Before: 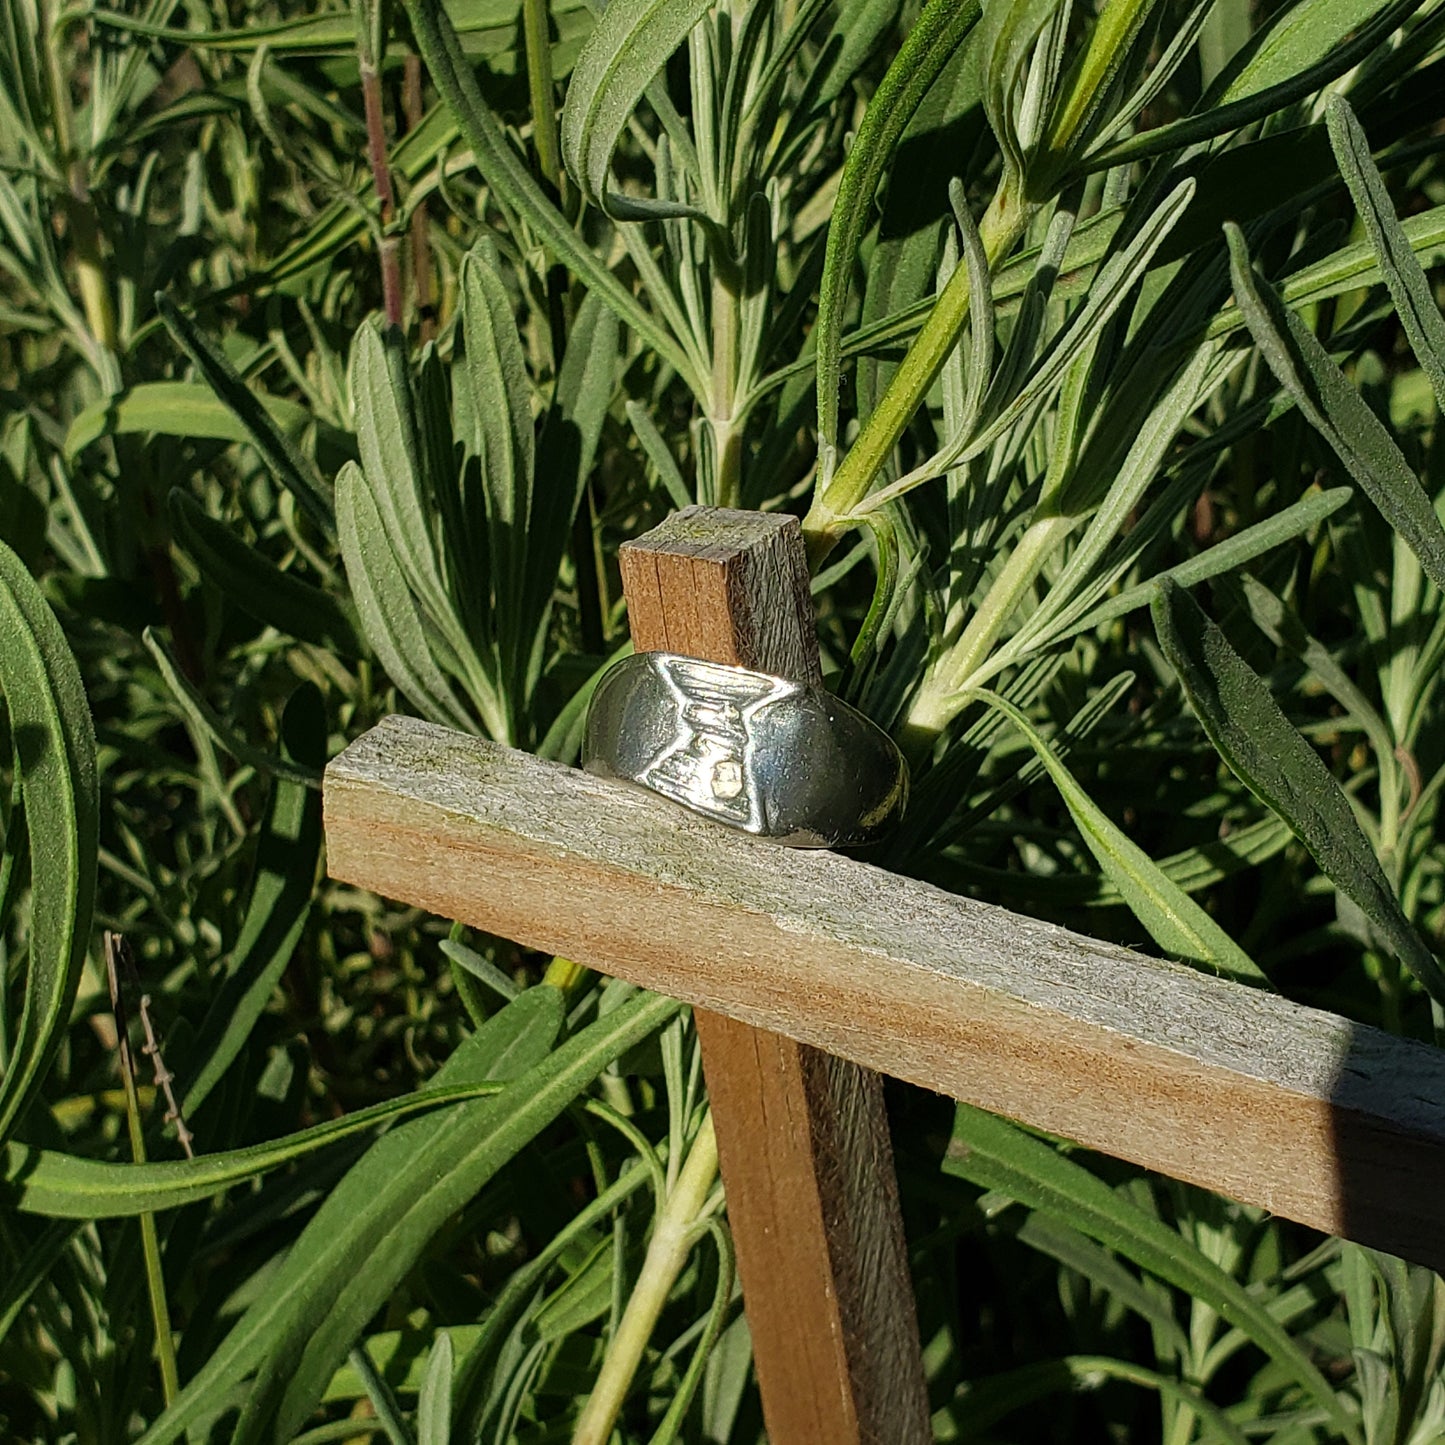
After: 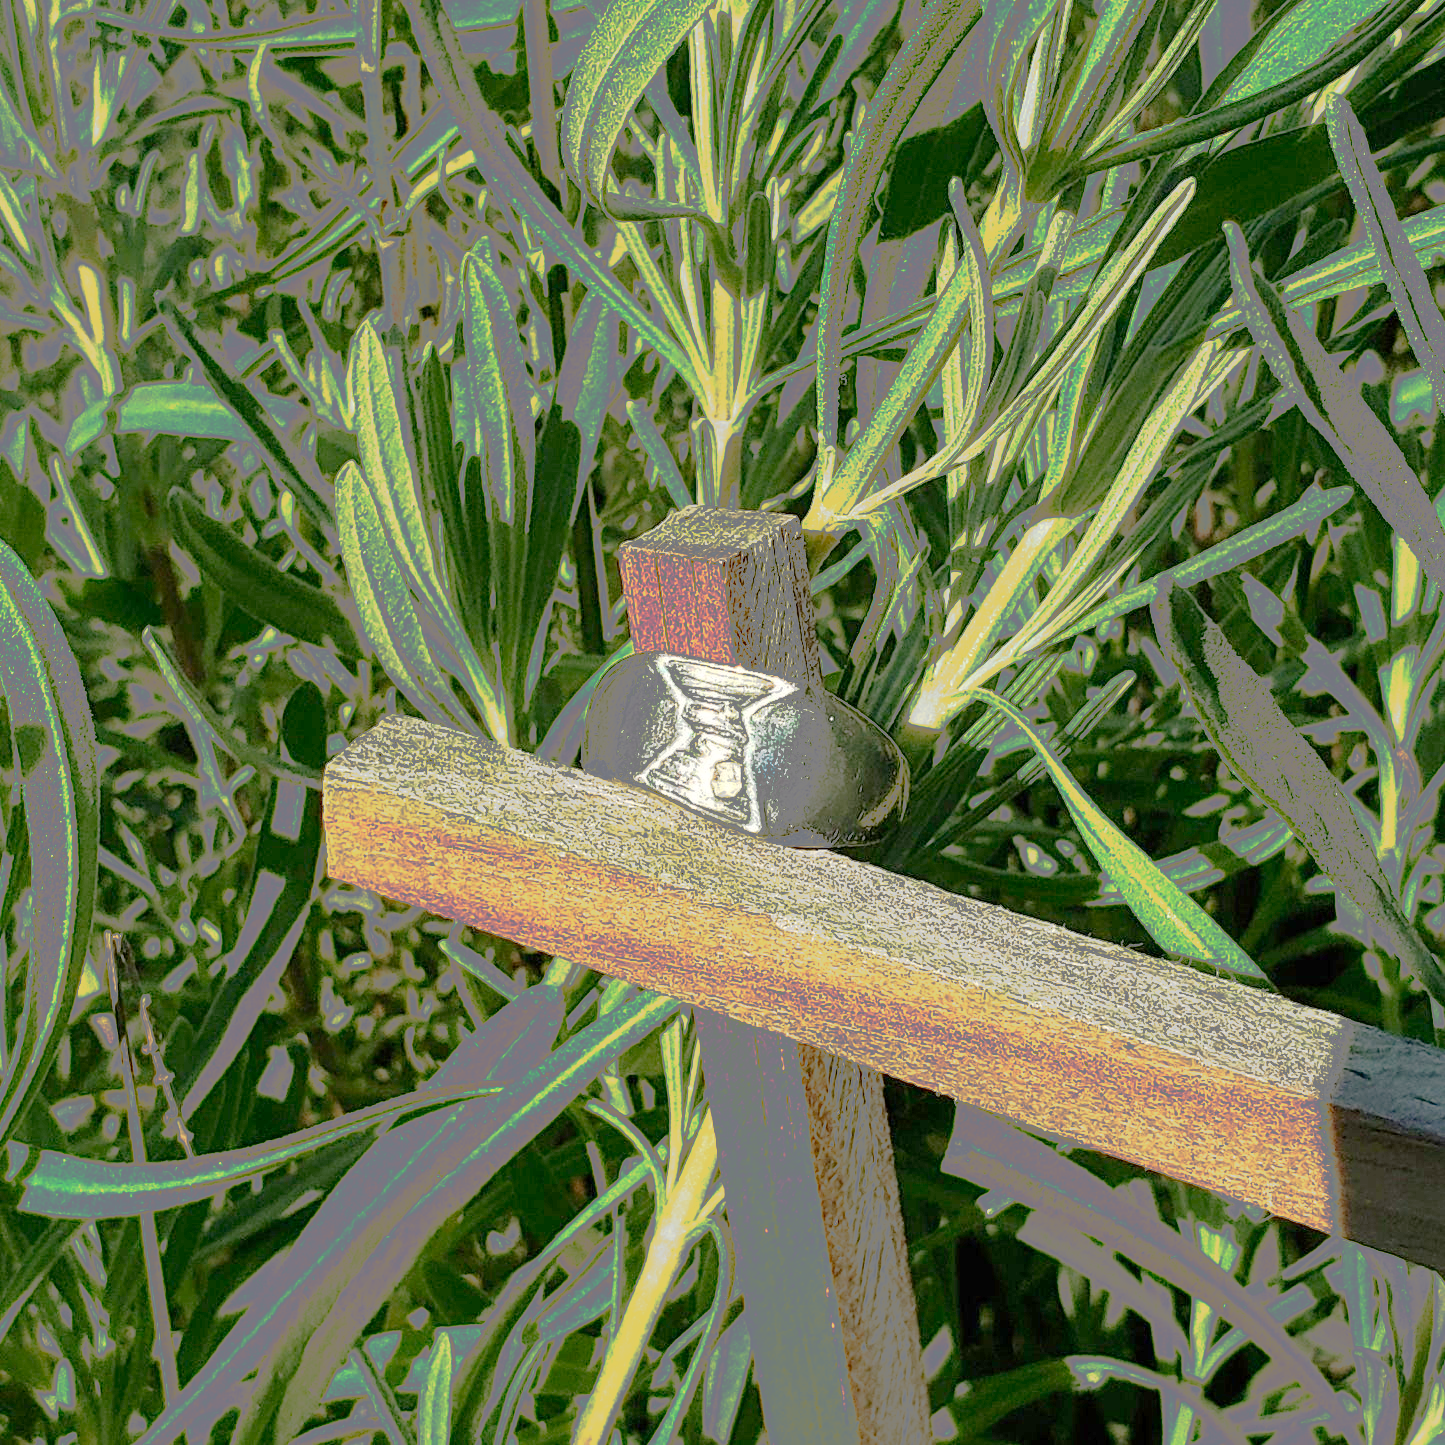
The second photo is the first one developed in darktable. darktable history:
white balance: red 1.009, blue 0.985
tone curve: curves: ch0 [(0, 0) (0.003, 0.011) (0.011, 0.043) (0.025, 0.133) (0.044, 0.226) (0.069, 0.303) (0.1, 0.371) (0.136, 0.429) (0.177, 0.482) (0.224, 0.516) (0.277, 0.539) (0.335, 0.535) (0.399, 0.517) (0.468, 0.498) (0.543, 0.523) (0.623, 0.655) (0.709, 0.83) (0.801, 0.827) (0.898, 0.89) (1, 1)], preserve colors none
